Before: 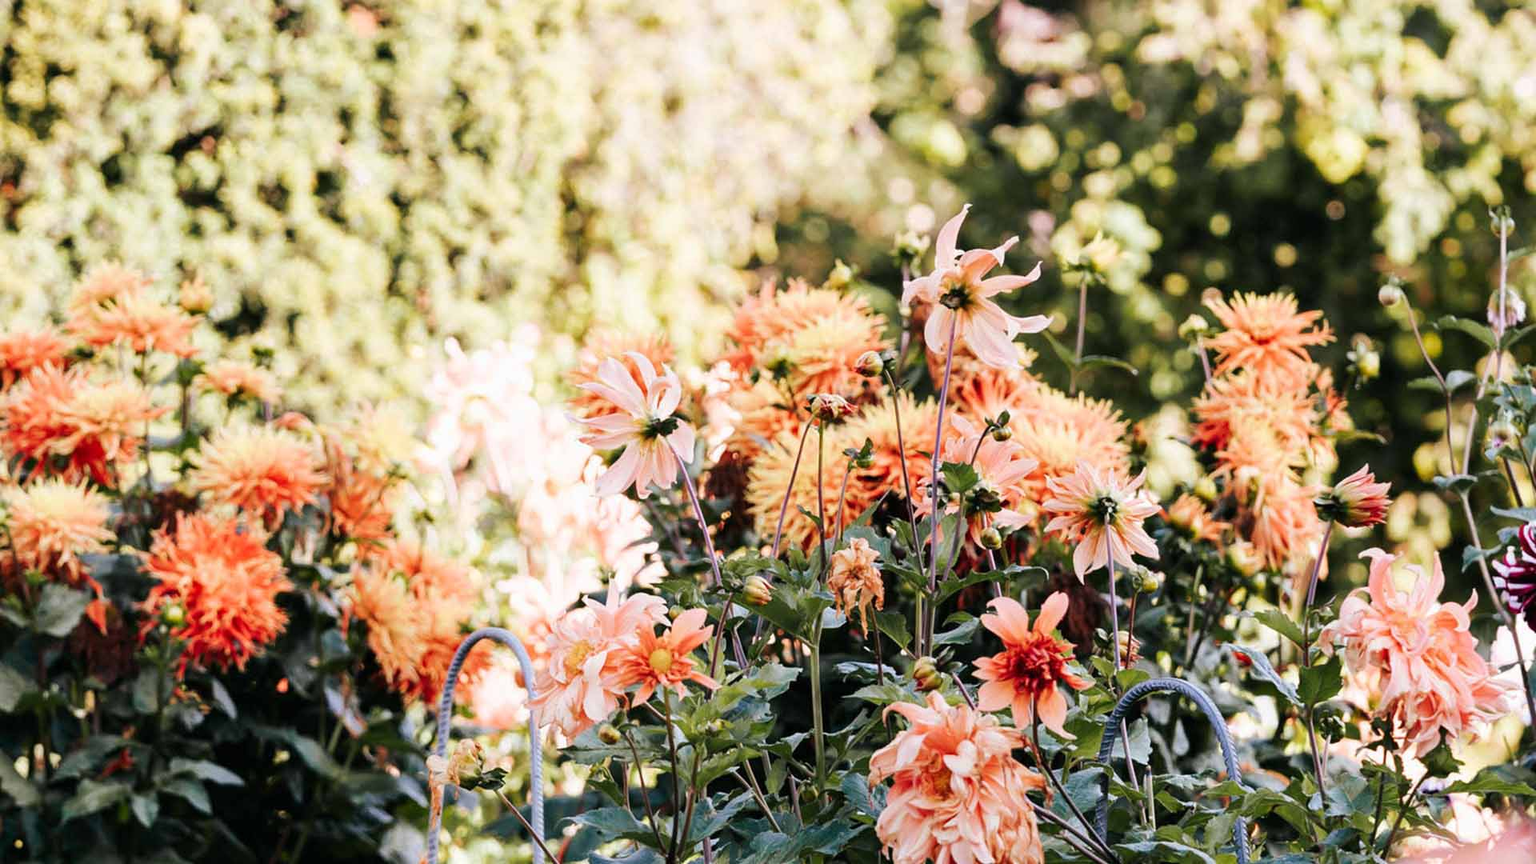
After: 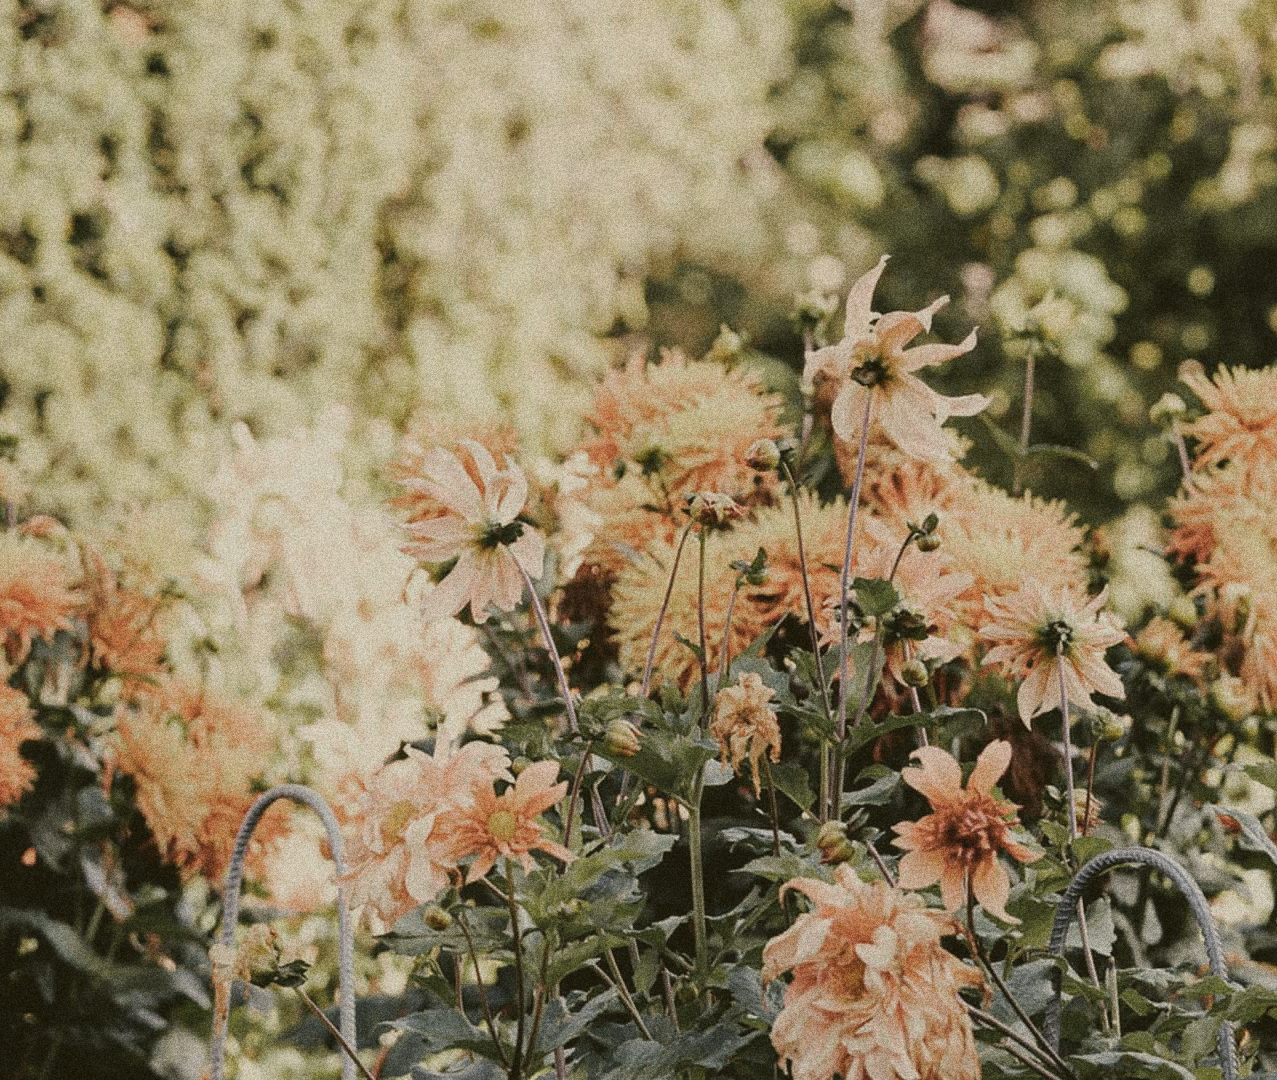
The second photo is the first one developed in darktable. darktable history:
exposure: black level correction 0.001, exposure -0.2 EV, compensate highlight preservation false
contrast brightness saturation: contrast -0.19, saturation 0.19
color zones: curves: ch0 [(0, 0.613) (0.01, 0.613) (0.245, 0.448) (0.498, 0.529) (0.642, 0.665) (0.879, 0.777) (0.99, 0.613)]; ch1 [(0, 0.035) (0.121, 0.189) (0.259, 0.197) (0.415, 0.061) (0.589, 0.022) (0.732, 0.022) (0.857, 0.026) (0.991, 0.053)]
color correction: highlights a* 0.162, highlights b* 29.53, shadows a* -0.162, shadows b* 21.09
crop: left 16.899%, right 16.556%
grain: coarseness 14.49 ISO, strength 48.04%, mid-tones bias 35%
